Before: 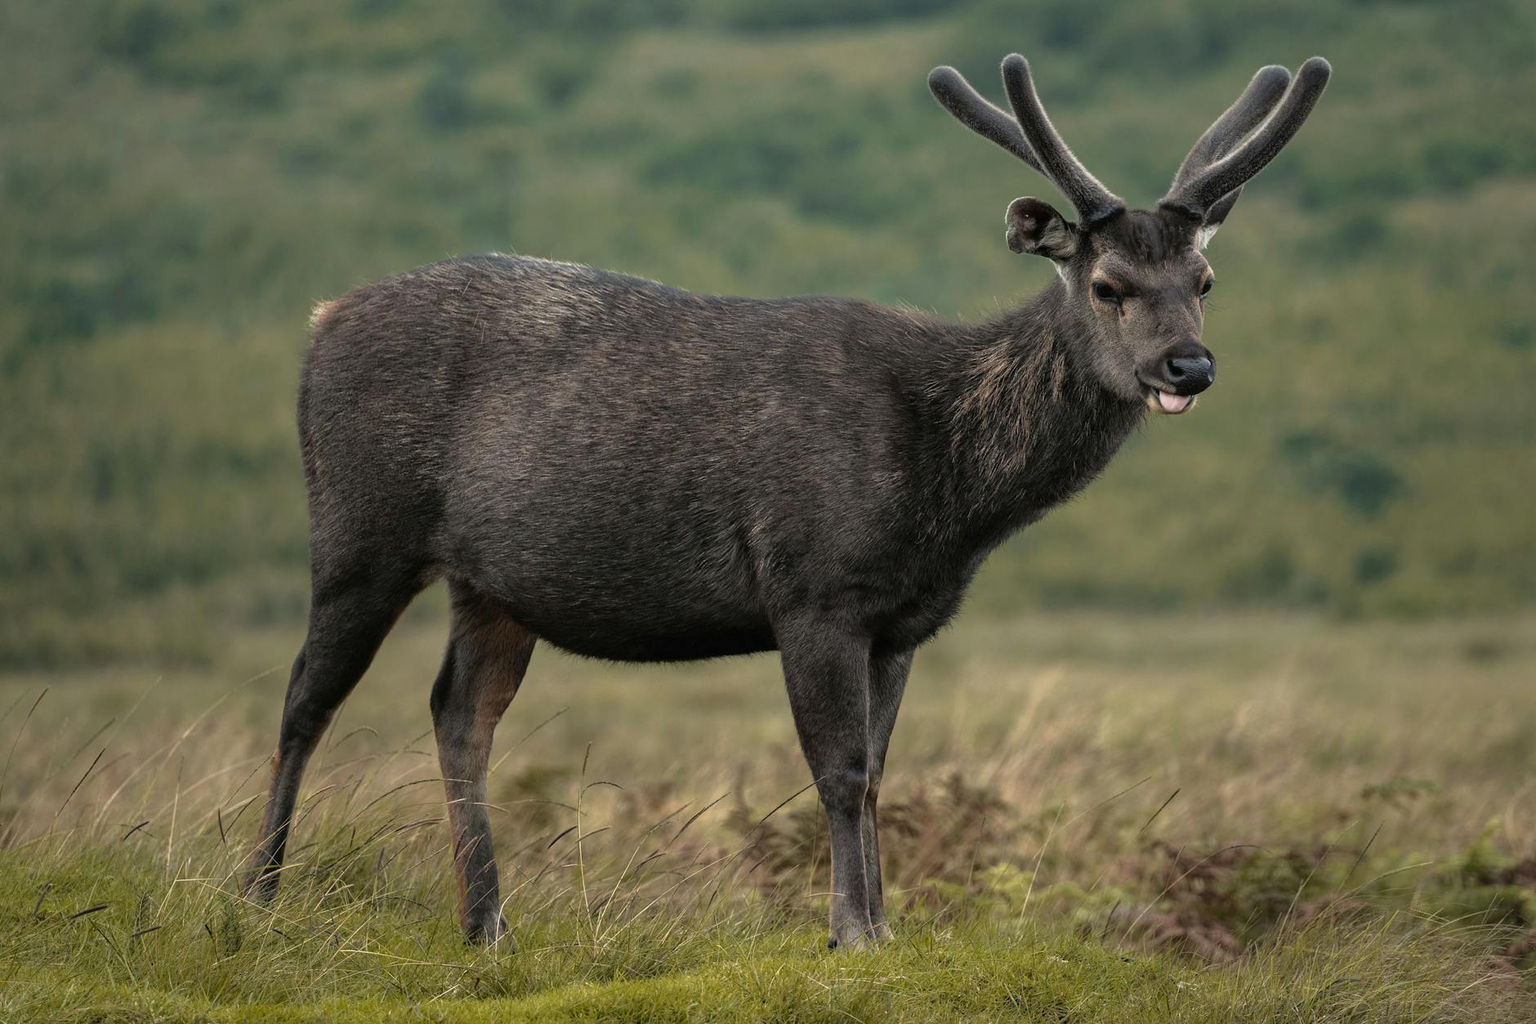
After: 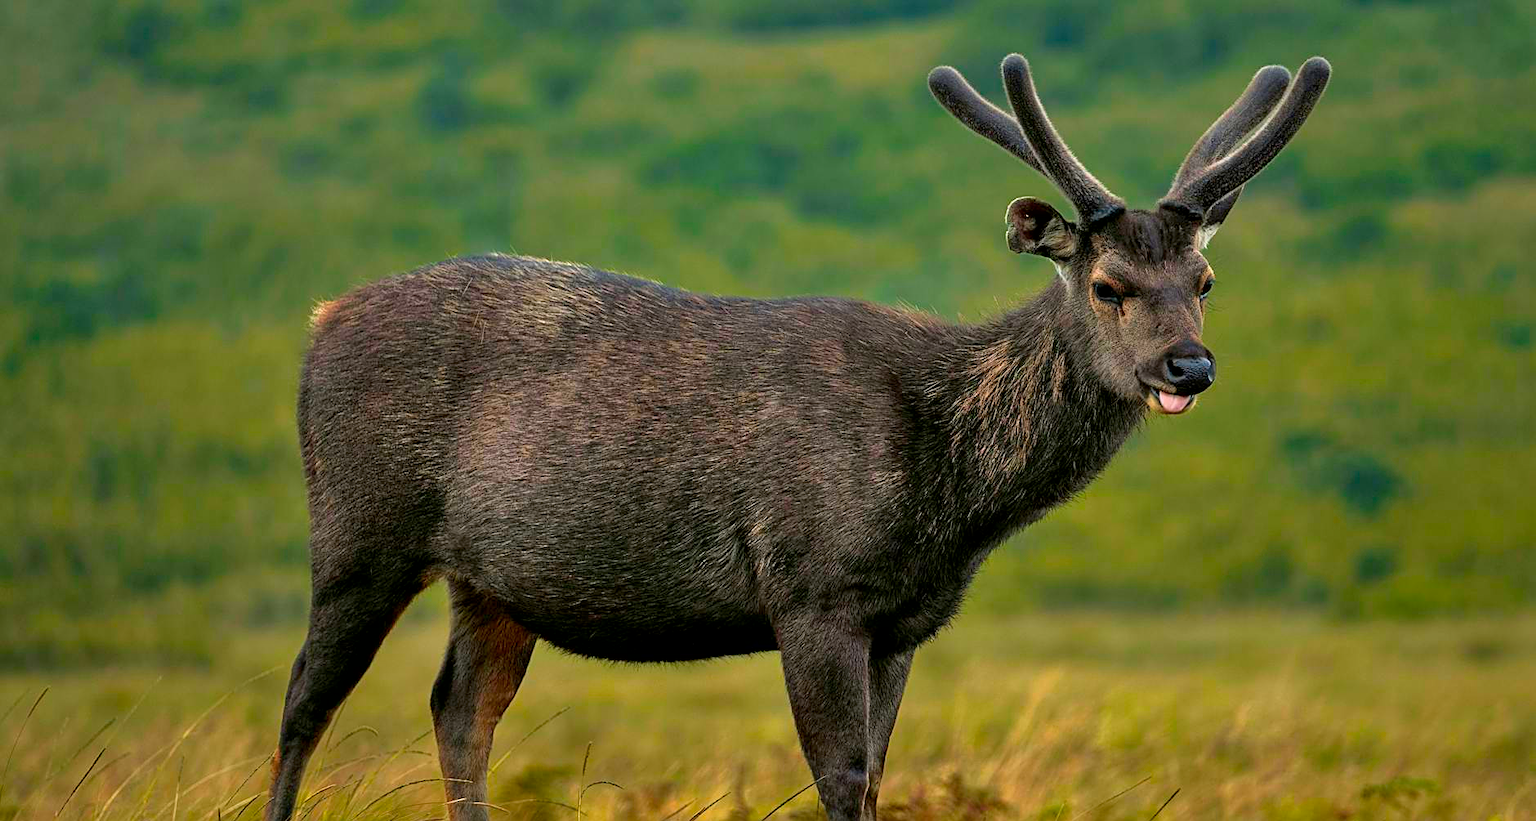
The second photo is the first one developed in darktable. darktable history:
exposure: black level correction 0.005, exposure 0.014 EV, compensate highlight preservation false
sharpen: on, module defaults
shadows and highlights: soften with gaussian
crop: bottom 19.644%
color correction: saturation 2.15
contrast brightness saturation: contrast 0.04, saturation 0.07
